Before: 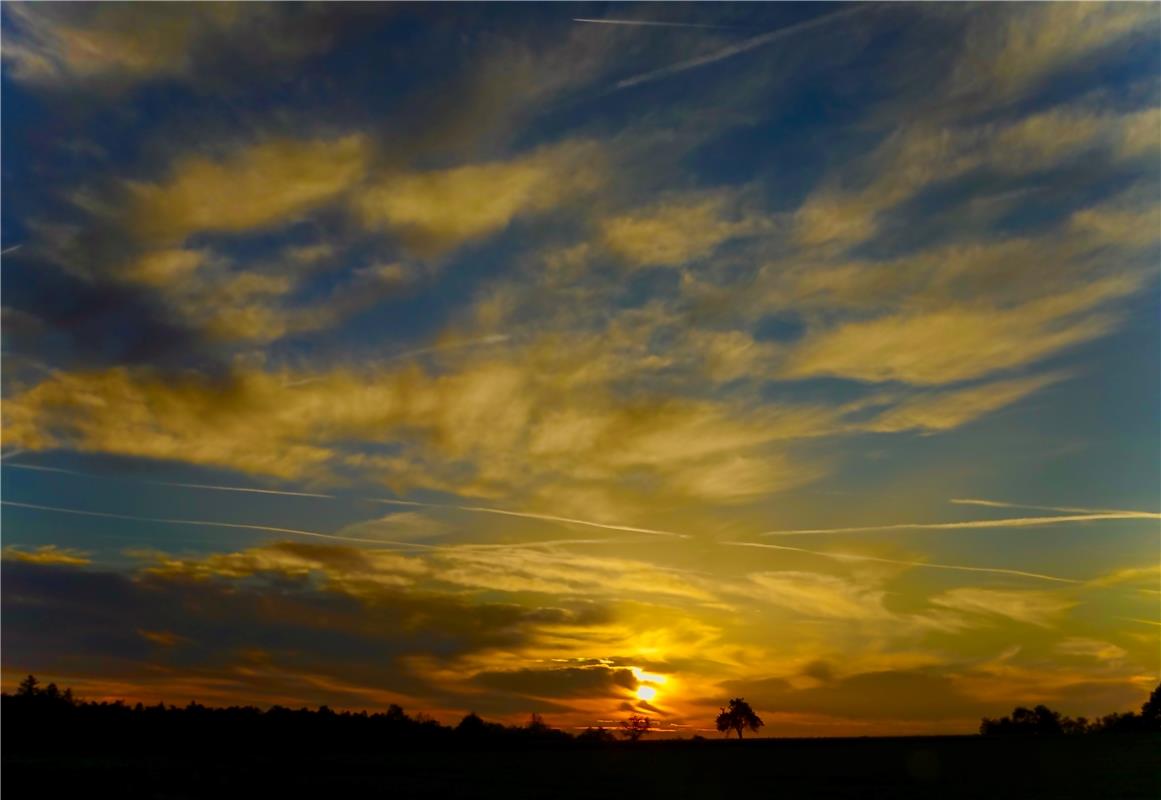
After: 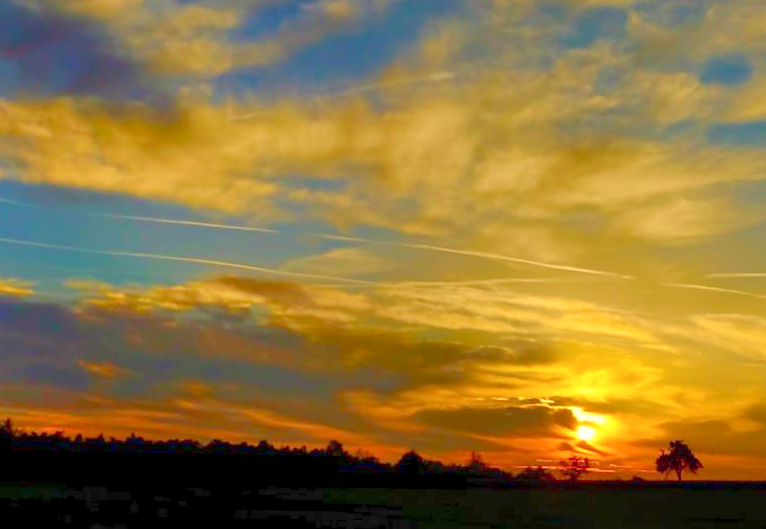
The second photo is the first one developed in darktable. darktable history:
crop and rotate: angle -1°, left 3.609%, top 32.19%, right 28.673%
velvia: on, module defaults
levels: levels [0, 0.397, 0.955]
shadows and highlights: shadows 25.22, highlights -24.77
contrast brightness saturation: saturation -0.058
local contrast: mode bilateral grid, contrast 15, coarseness 36, detail 103%, midtone range 0.2
tone equalizer: -8 EV -0.505 EV, -7 EV -0.289 EV, -6 EV -0.055 EV, -5 EV 0.444 EV, -4 EV 0.973 EV, -3 EV 0.812 EV, -2 EV -0.011 EV, -1 EV 0.144 EV, +0 EV -0.018 EV, smoothing diameter 24.77%, edges refinement/feathering 9.45, preserve details guided filter
